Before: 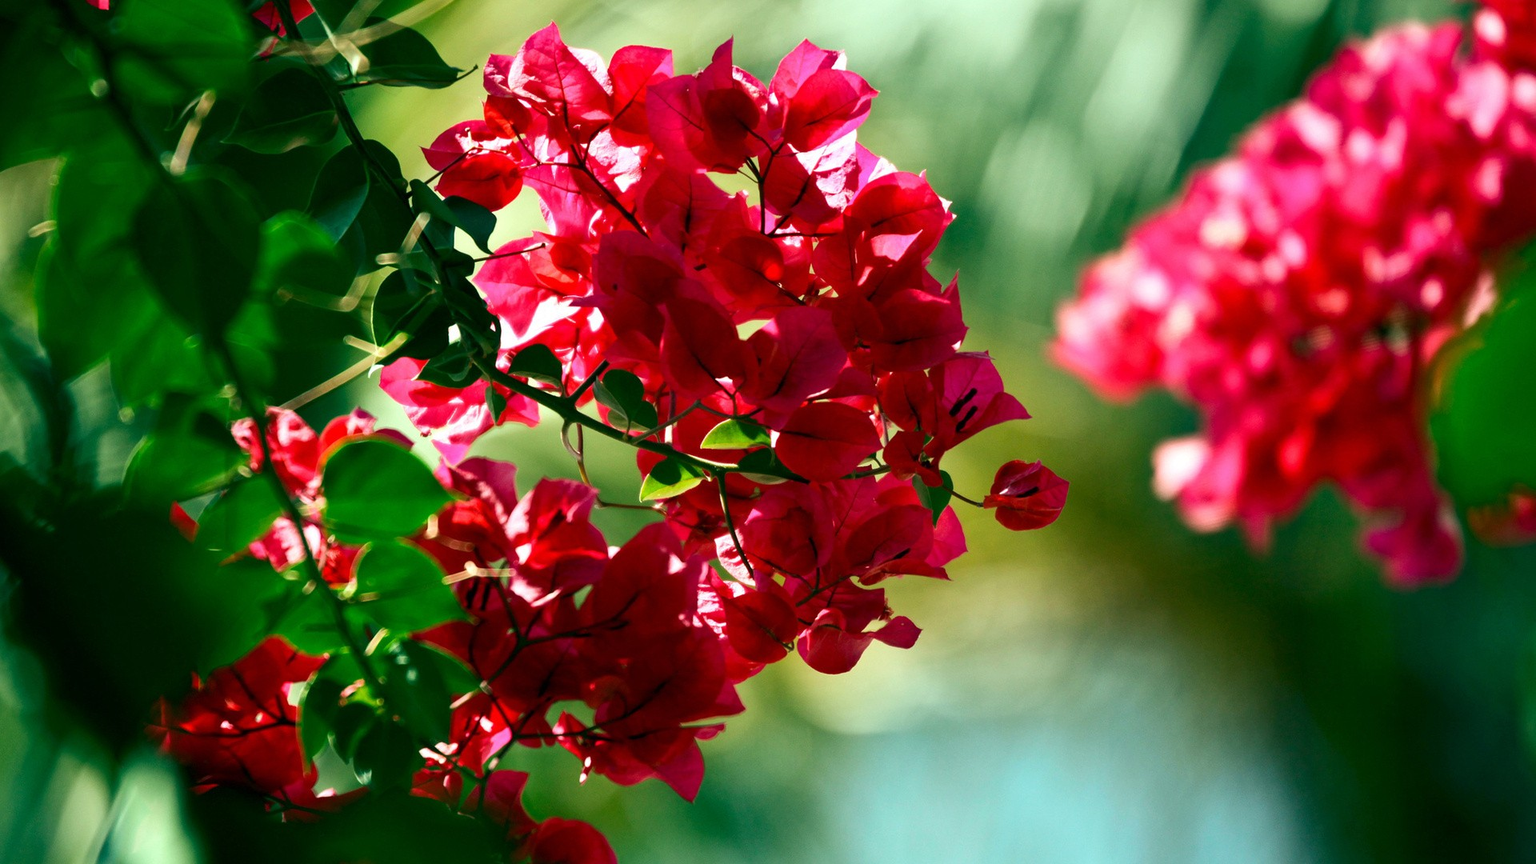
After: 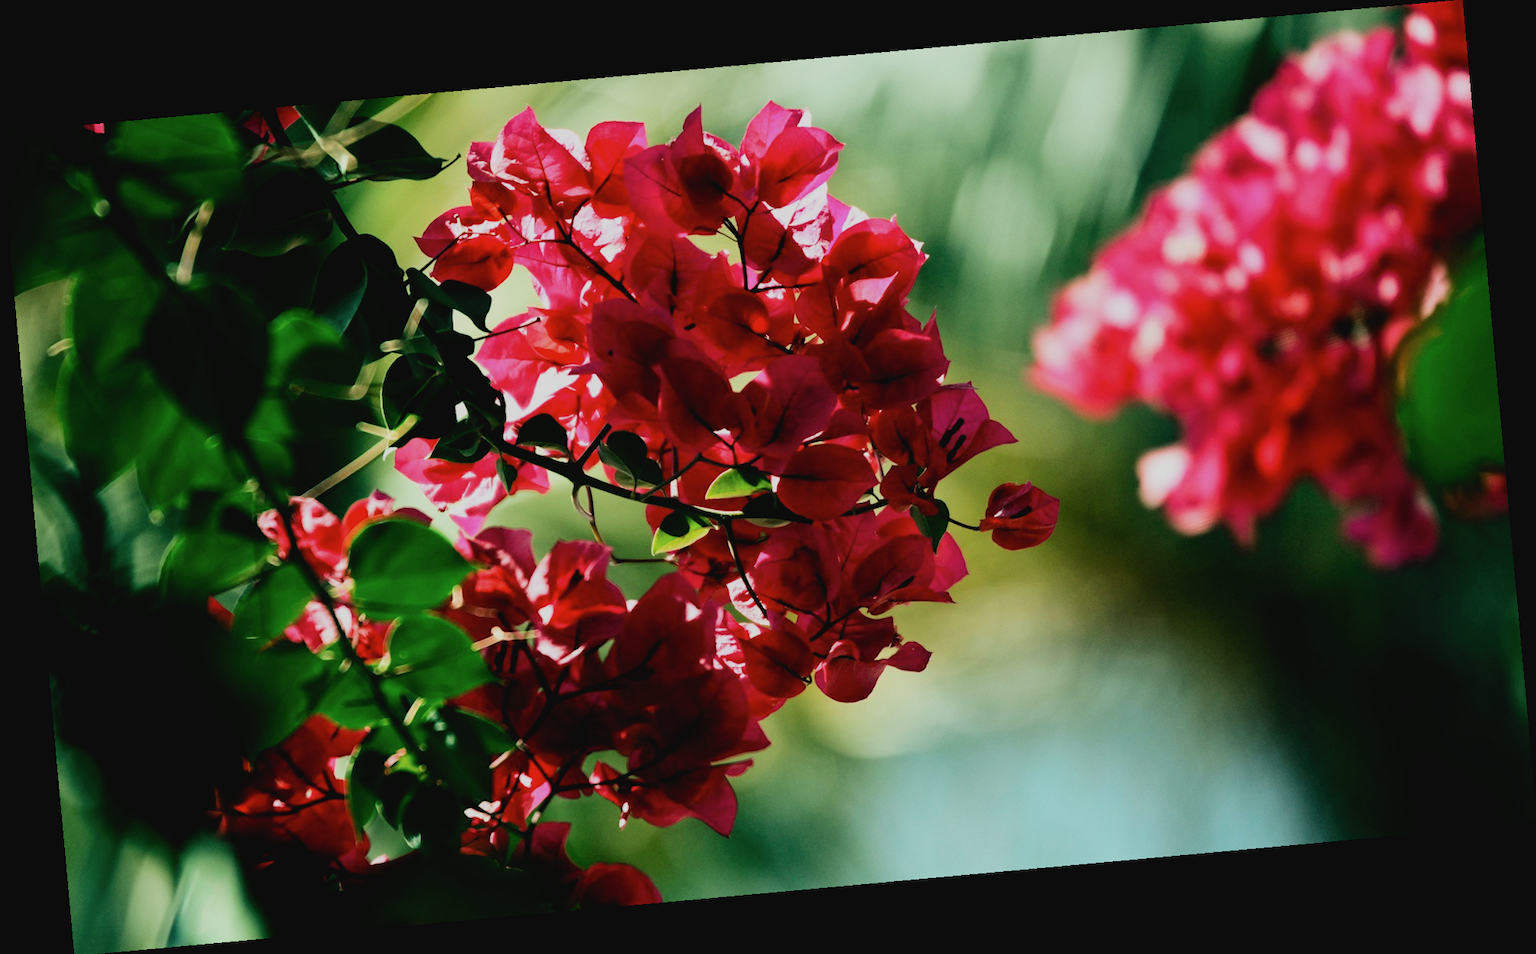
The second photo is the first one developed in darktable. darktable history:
filmic rgb: black relative exposure -5 EV, hardness 2.88, contrast 1.3, highlights saturation mix -30%
rotate and perspective: rotation -5.2°, automatic cropping off
contrast brightness saturation: contrast -0.08, brightness -0.04, saturation -0.11
